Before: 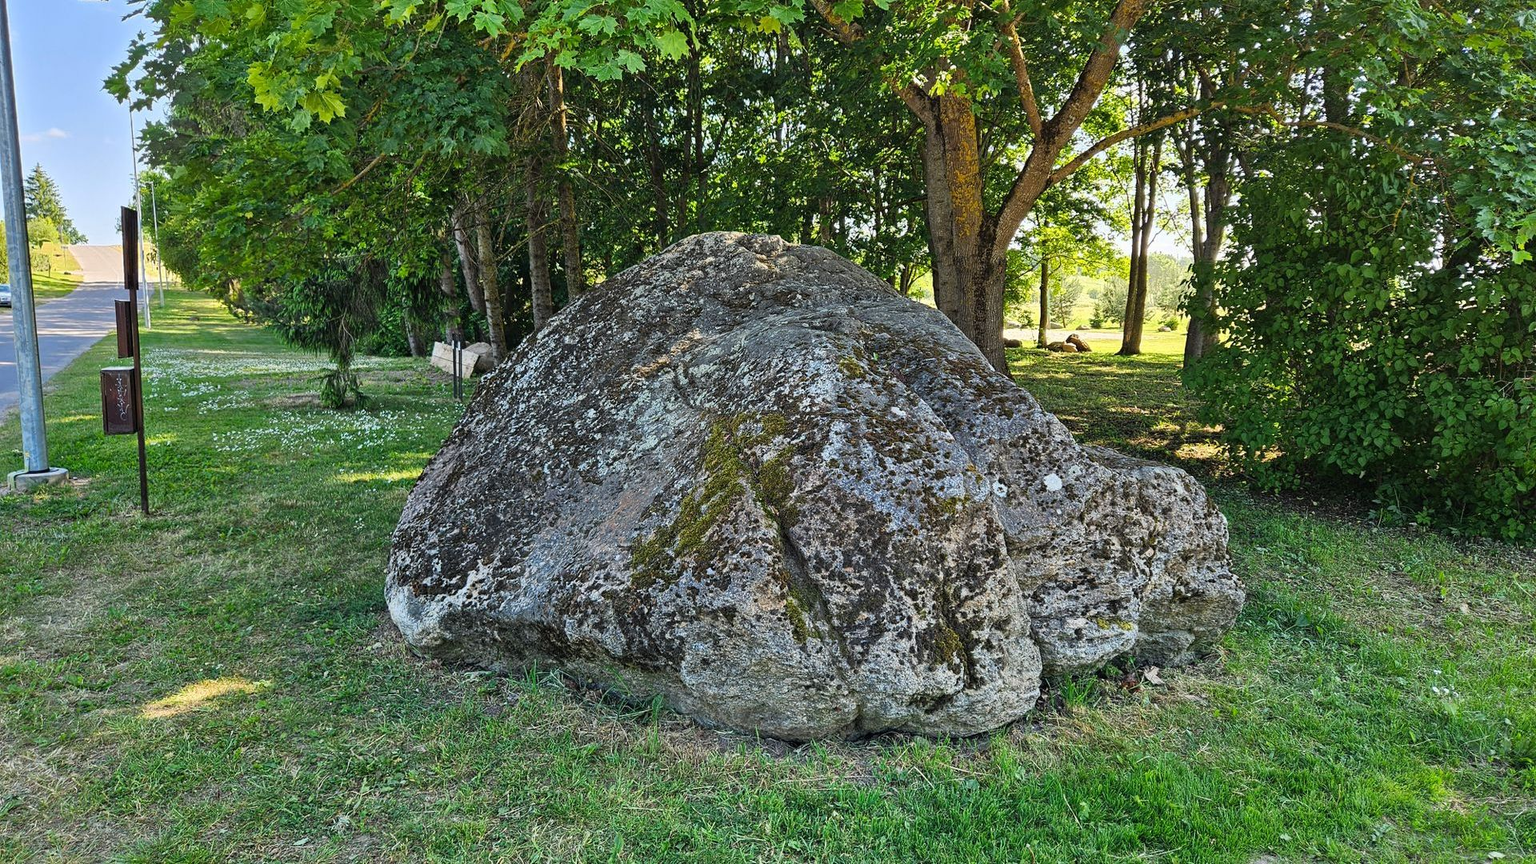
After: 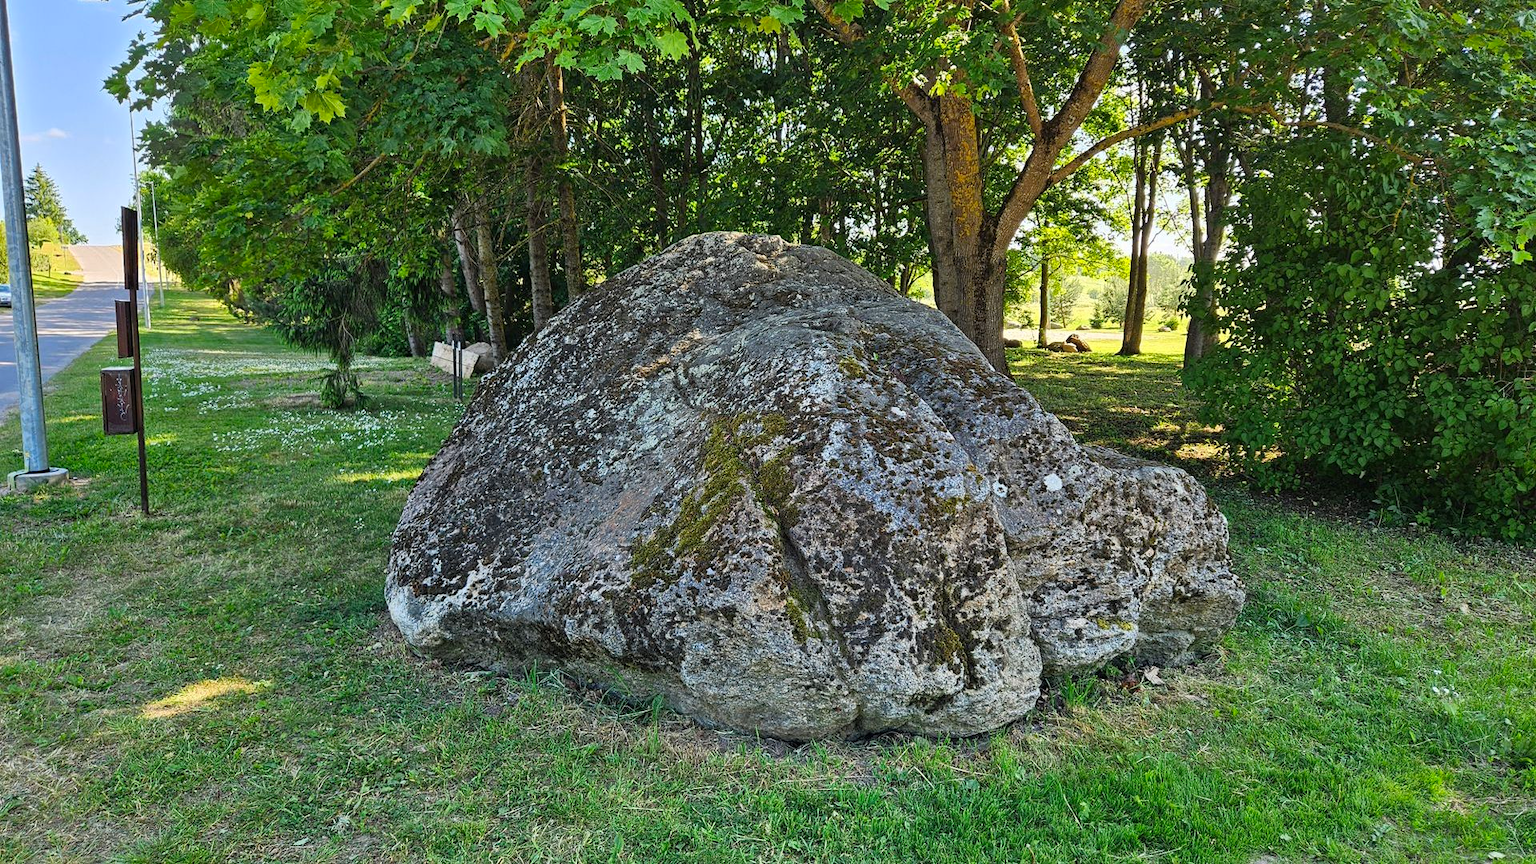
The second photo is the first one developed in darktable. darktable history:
tone equalizer: on, module defaults
color contrast: green-magenta contrast 1.1, blue-yellow contrast 1.1, unbound 0
